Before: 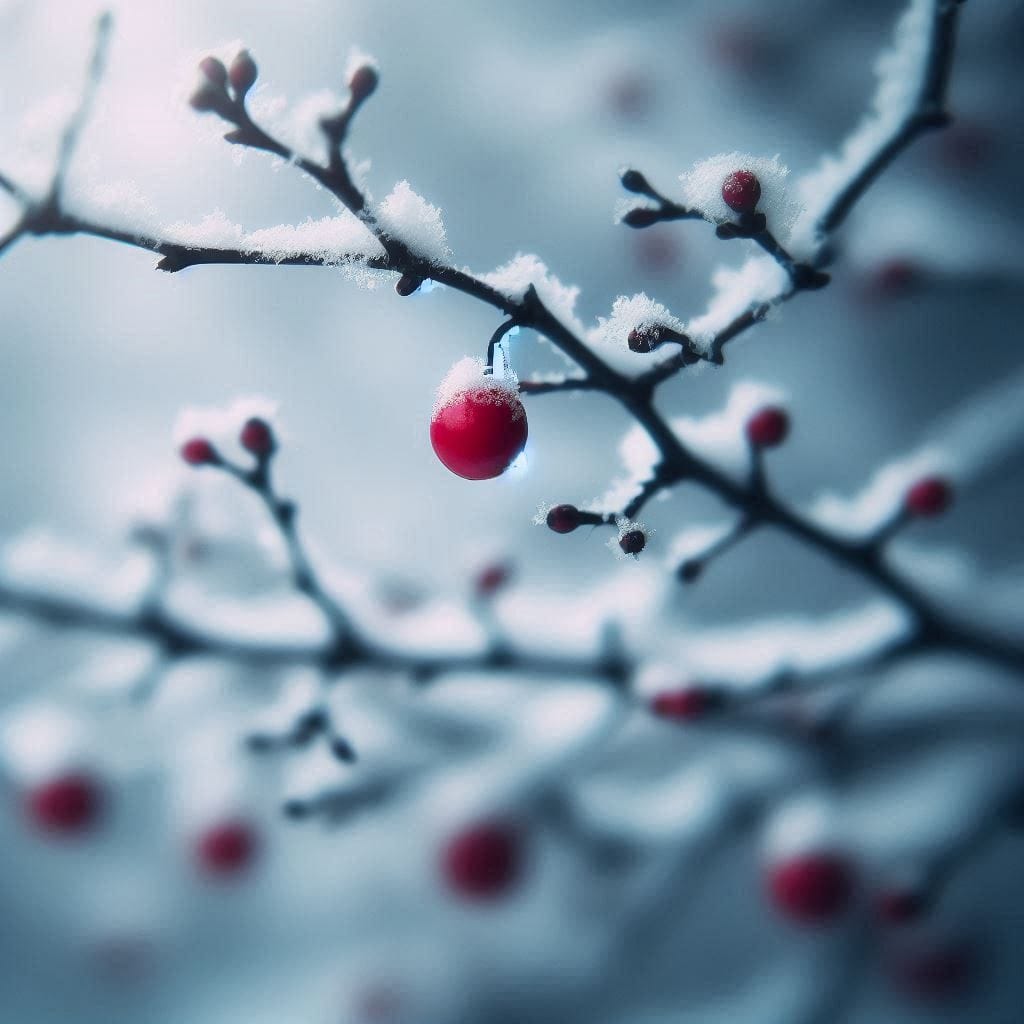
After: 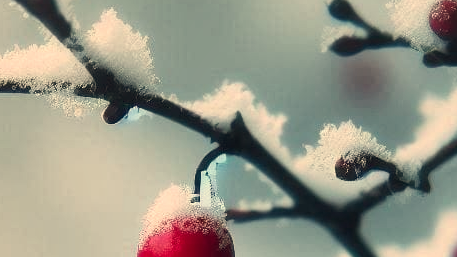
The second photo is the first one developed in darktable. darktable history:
shadows and highlights: shadows color adjustment 97.66%, soften with gaussian
crop: left 28.64%, top 16.832%, right 26.637%, bottom 58.055%
white balance: red 1.138, green 0.996, blue 0.812
